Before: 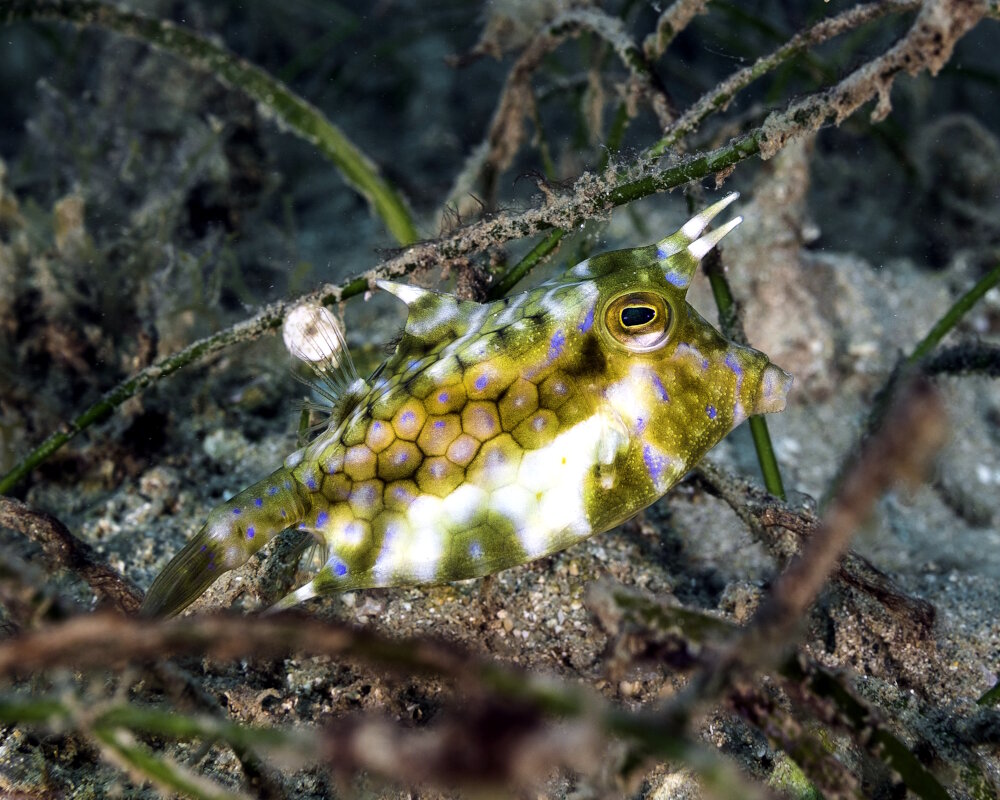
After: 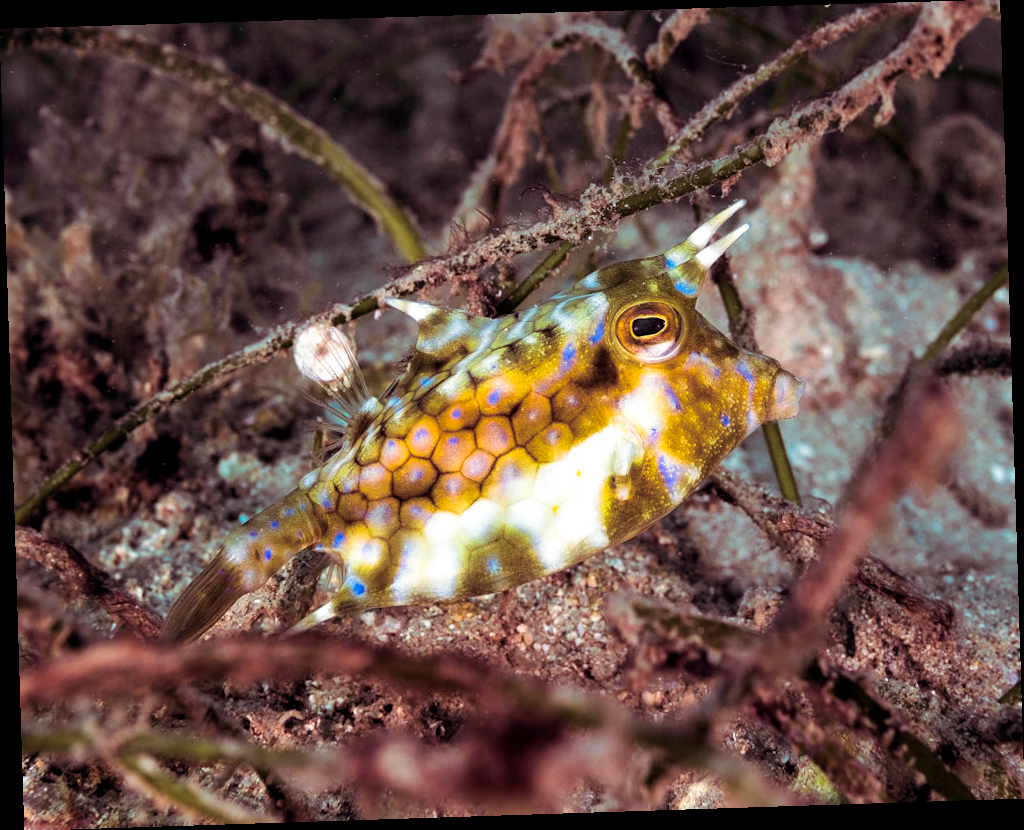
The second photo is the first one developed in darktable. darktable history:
split-toning: on, module defaults
rotate and perspective: rotation -1.77°, lens shift (horizontal) 0.004, automatic cropping off
